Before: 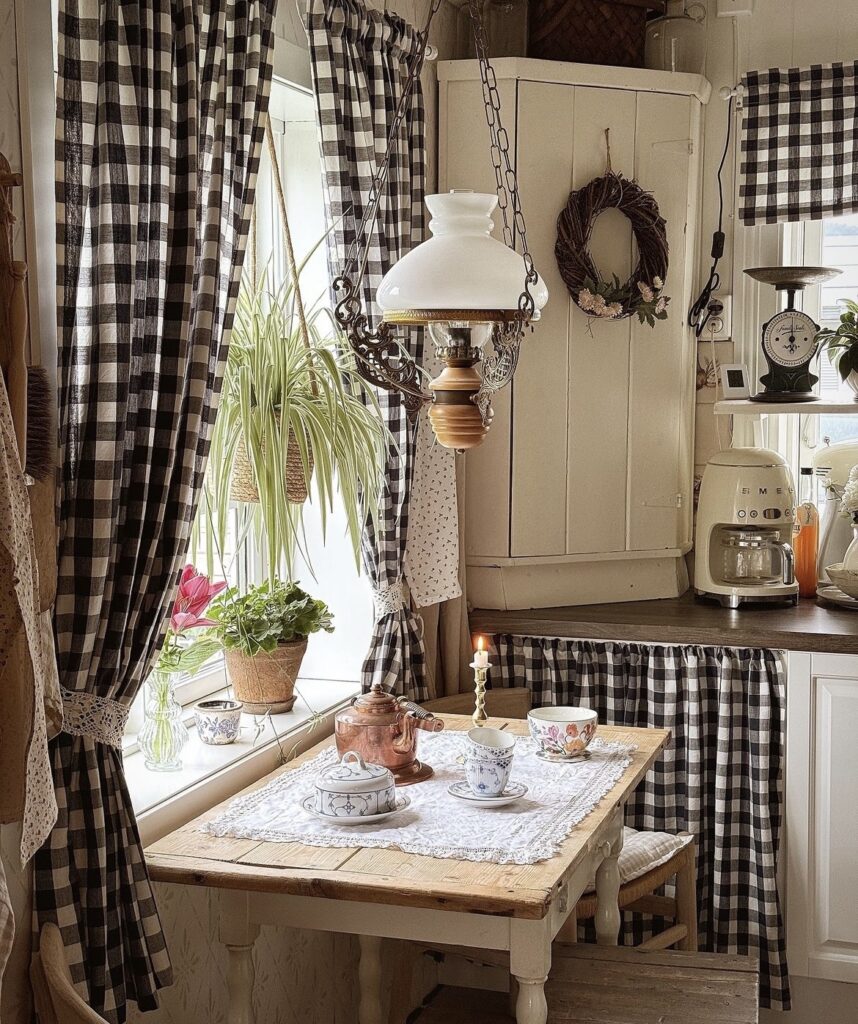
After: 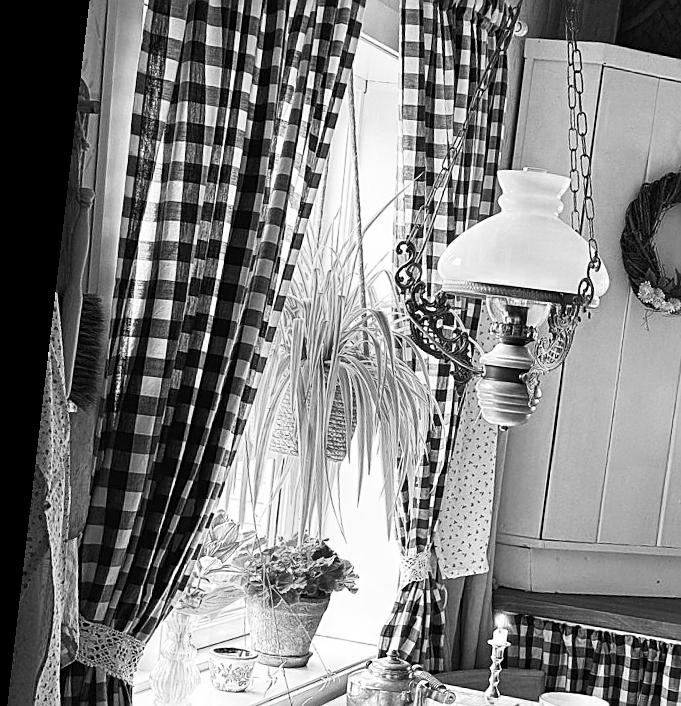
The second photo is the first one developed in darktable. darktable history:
contrast brightness saturation: contrast 0.229, brightness 0.099, saturation 0.285
color zones: curves: ch0 [(0.004, 0.588) (0.116, 0.636) (0.259, 0.476) (0.423, 0.464) (0.75, 0.5)]; ch1 [(0, 0) (0.143, 0) (0.286, 0) (0.429, 0) (0.571, 0) (0.714, 0) (0.857, 0)]
crop and rotate: angle -6.65°, left 2.054%, top 6.621%, right 27.697%, bottom 30.096%
sharpen: on, module defaults
